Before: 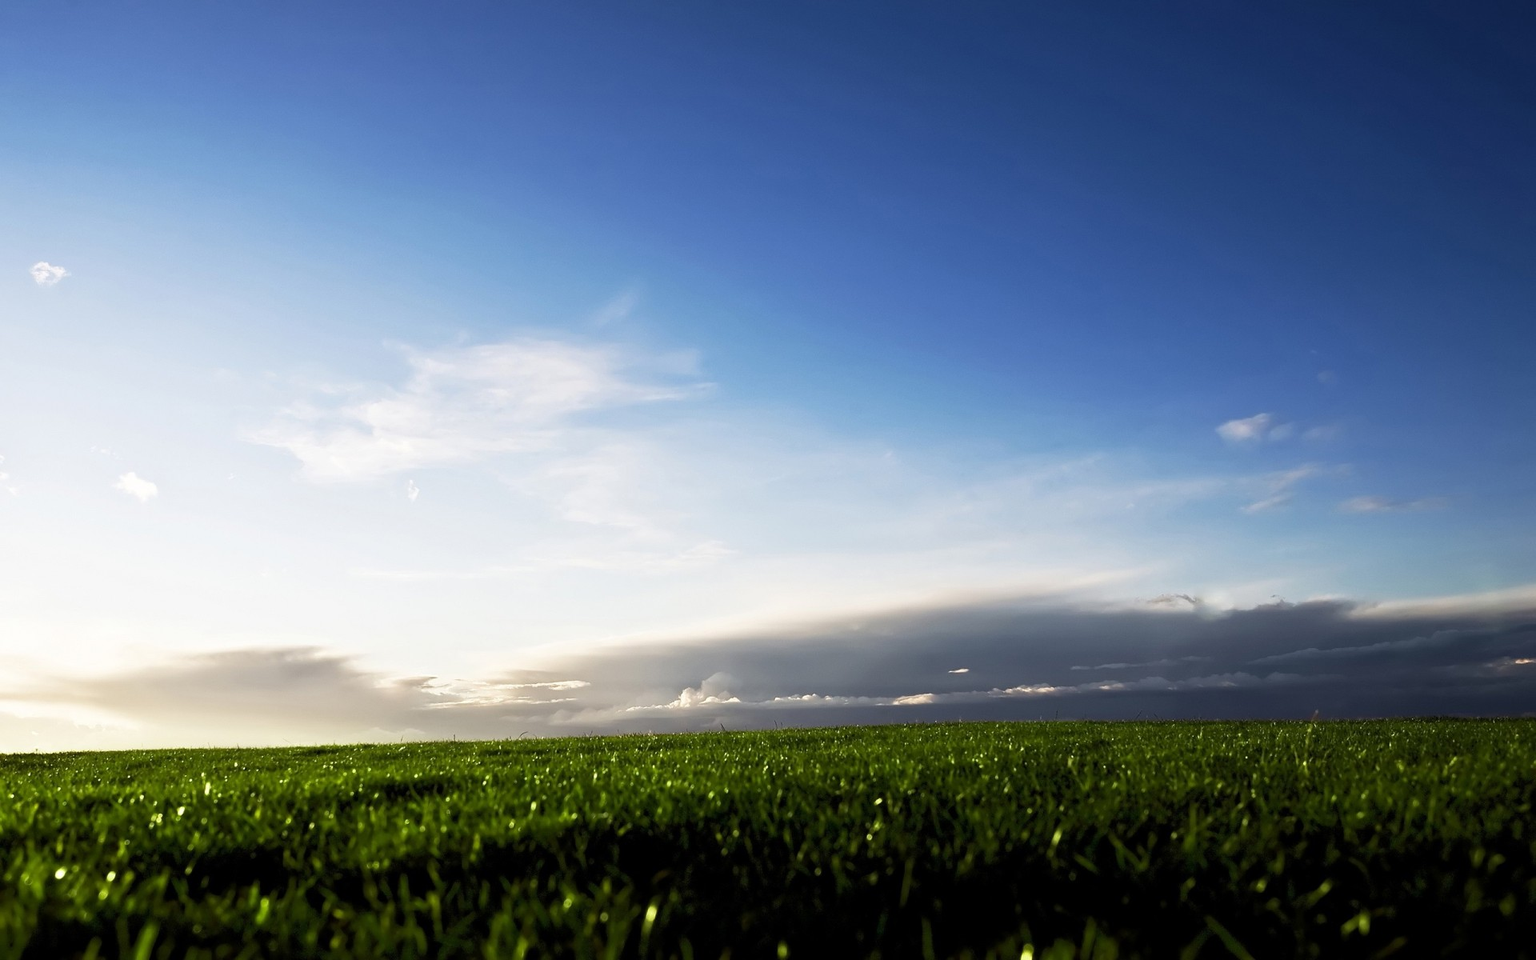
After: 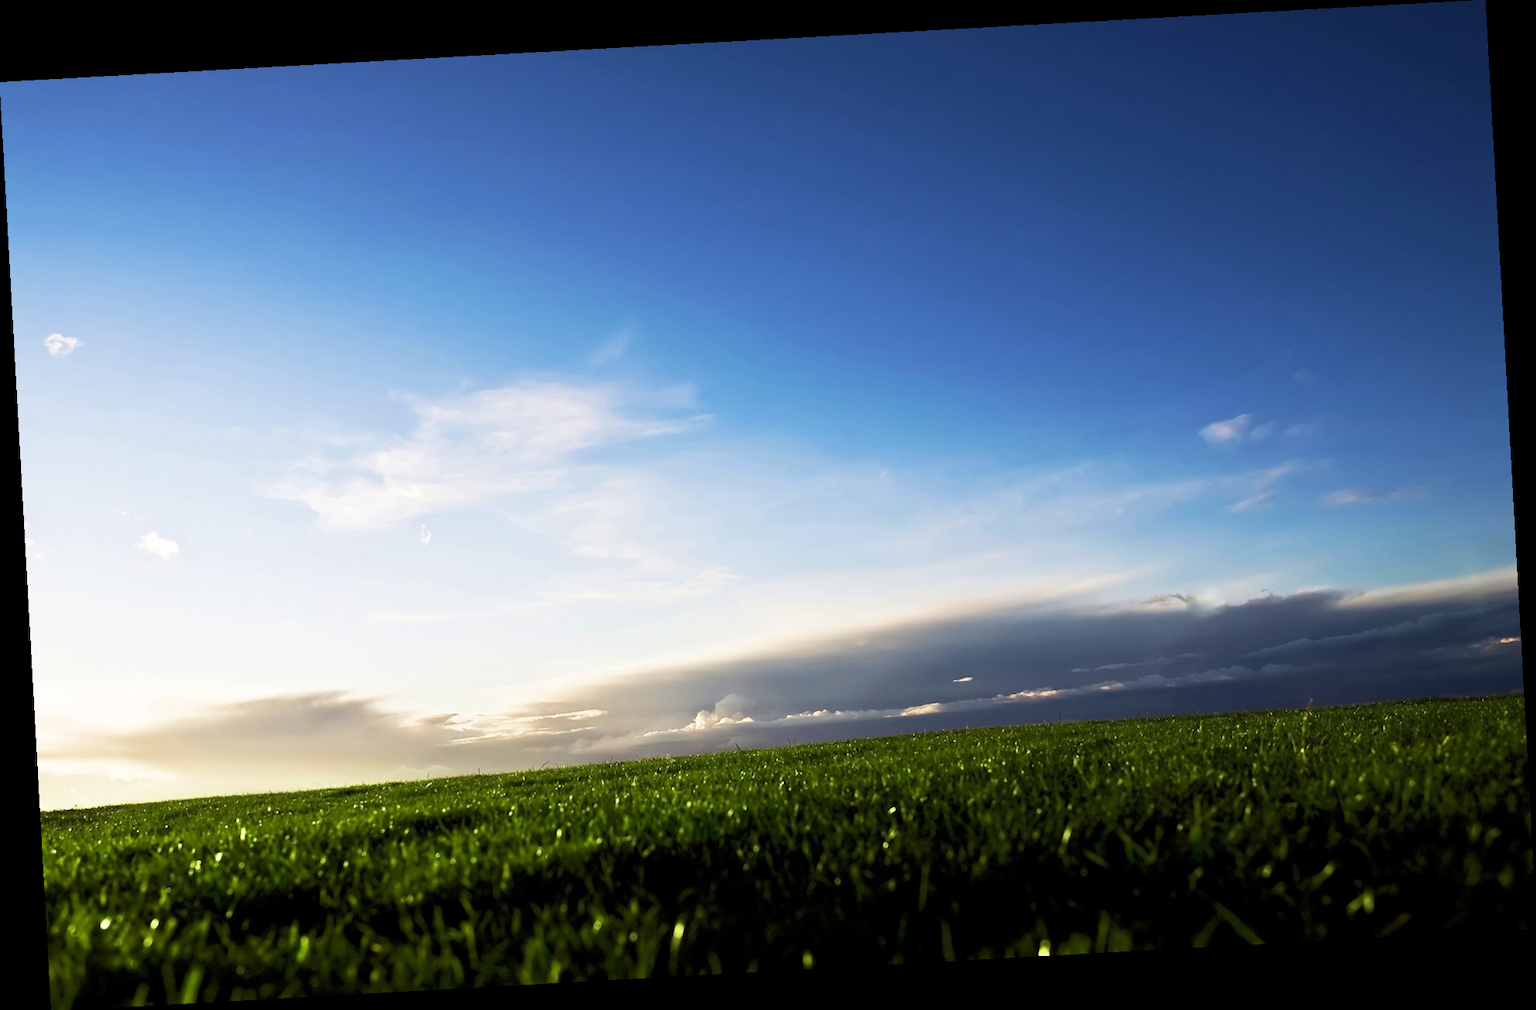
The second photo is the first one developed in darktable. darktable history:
rotate and perspective: rotation -3.18°, automatic cropping off
velvia: strength 40%
